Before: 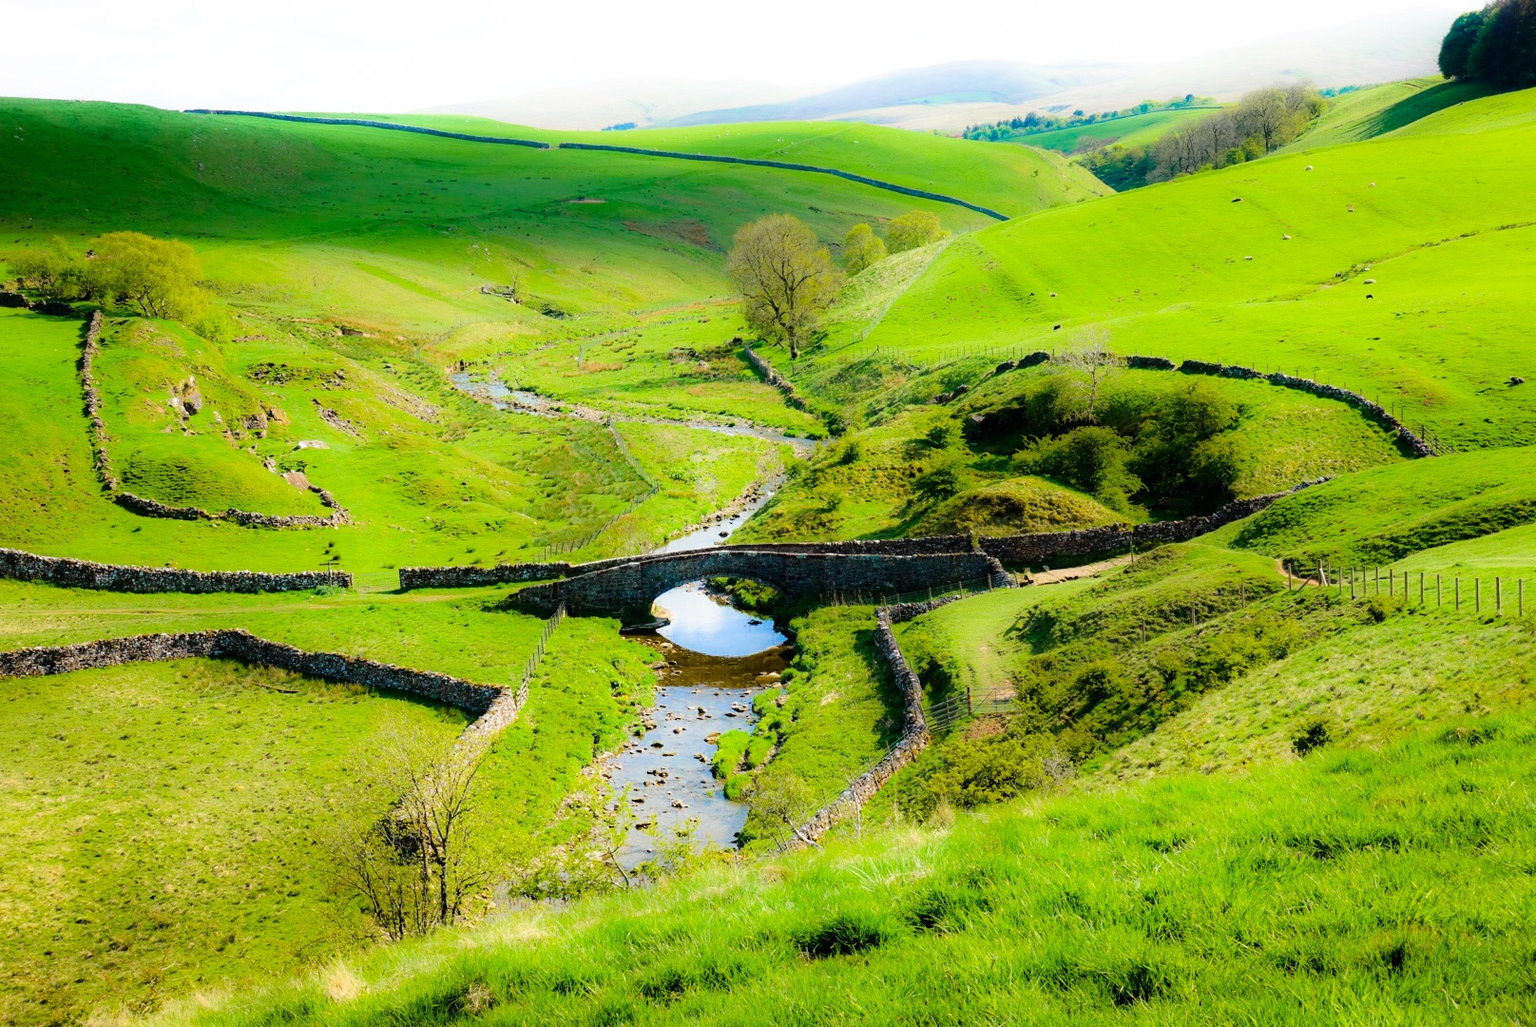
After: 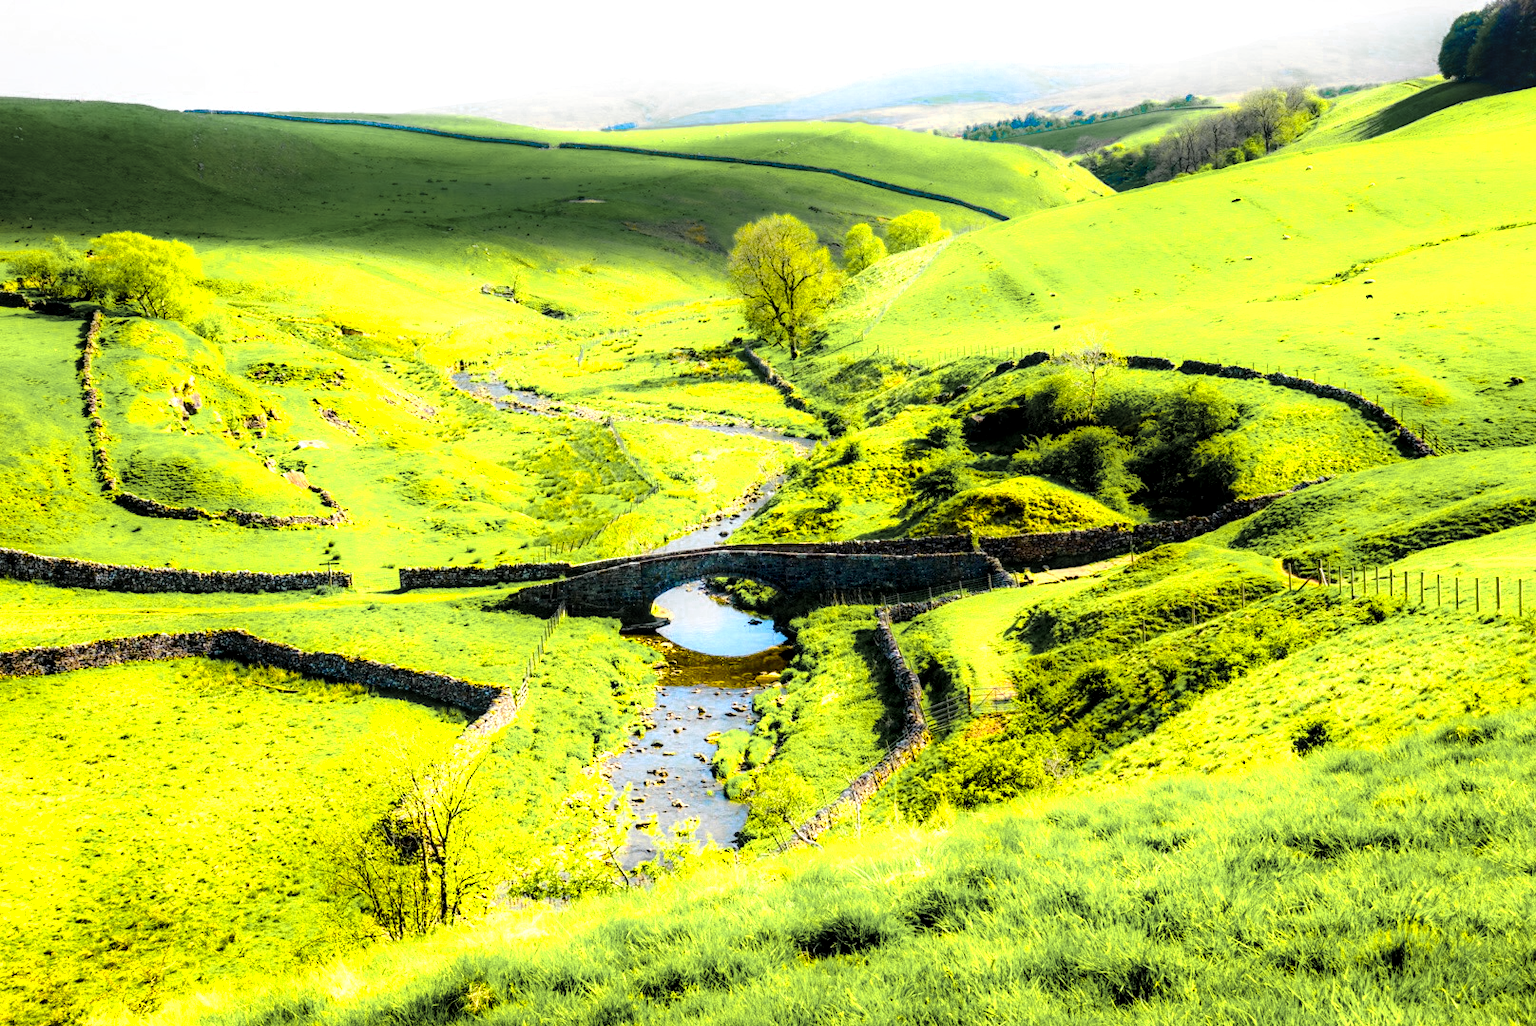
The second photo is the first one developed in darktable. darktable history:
local contrast: detail 130%
color balance rgb: linear chroma grading › global chroma 15%, perceptual saturation grading › global saturation 30%
color zones: curves: ch0 [(0.004, 0.306) (0.107, 0.448) (0.252, 0.656) (0.41, 0.398) (0.595, 0.515) (0.768, 0.628)]; ch1 [(0.07, 0.323) (0.151, 0.452) (0.252, 0.608) (0.346, 0.221) (0.463, 0.189) (0.61, 0.368) (0.735, 0.395) (0.921, 0.412)]; ch2 [(0, 0.476) (0.132, 0.512) (0.243, 0.512) (0.397, 0.48) (0.522, 0.376) (0.634, 0.536) (0.761, 0.46)]
